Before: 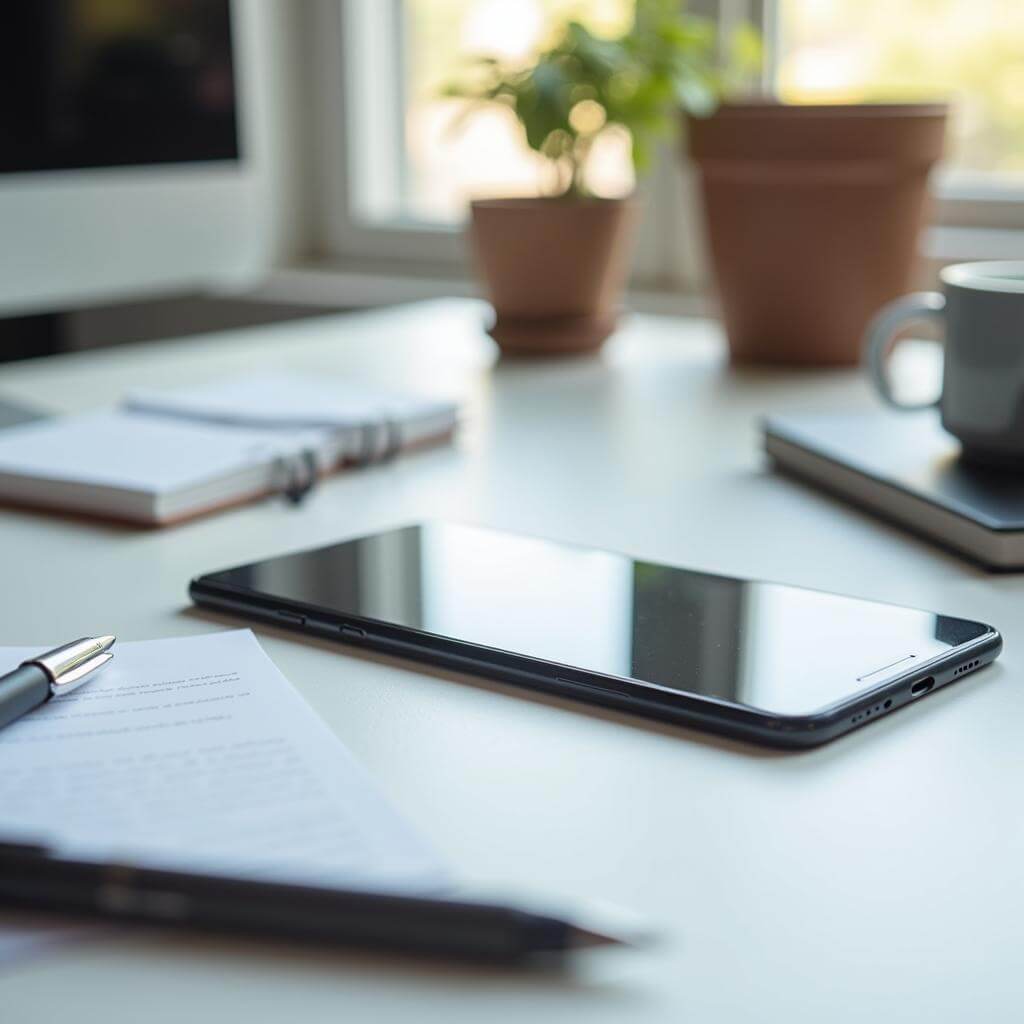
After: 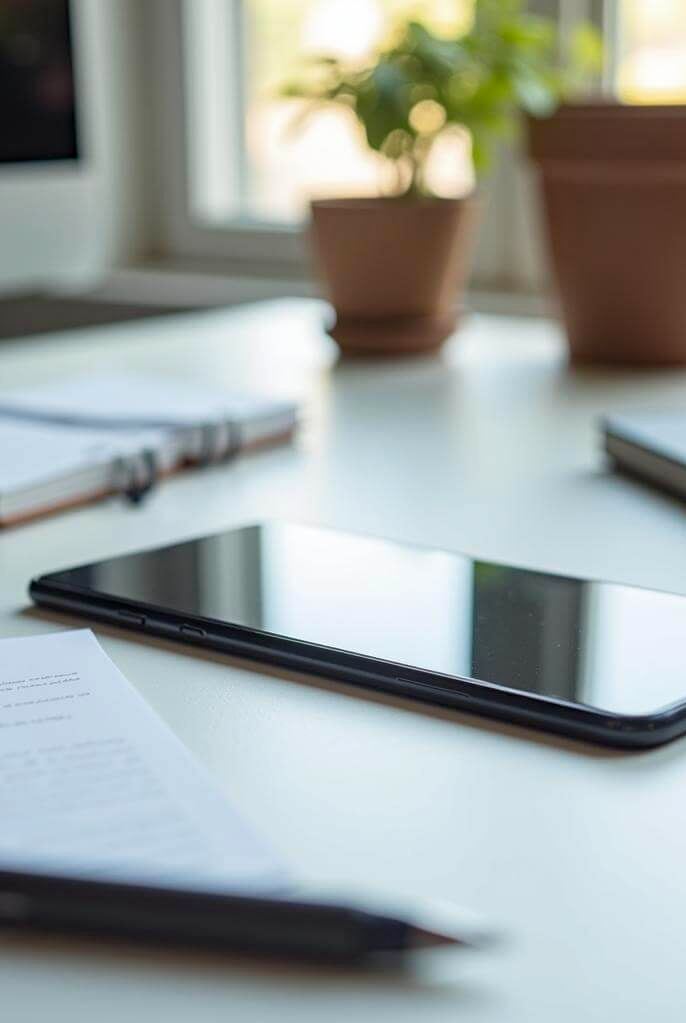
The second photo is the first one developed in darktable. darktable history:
haze removal: compatibility mode true, adaptive false
crop and rotate: left 15.654%, right 17.346%
